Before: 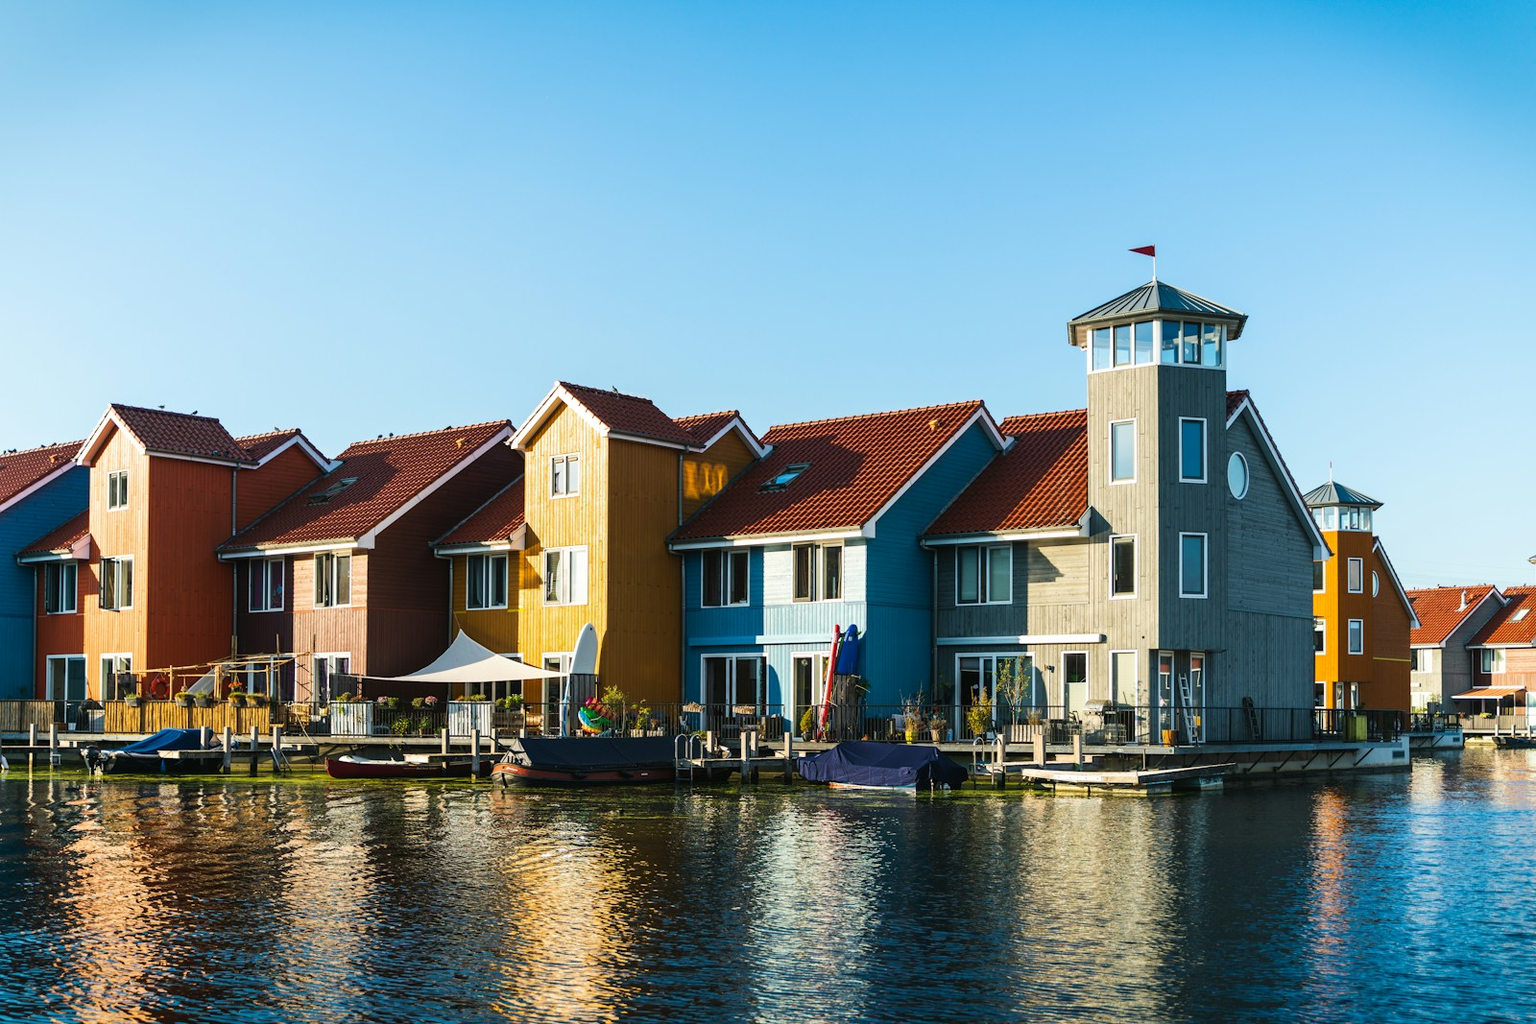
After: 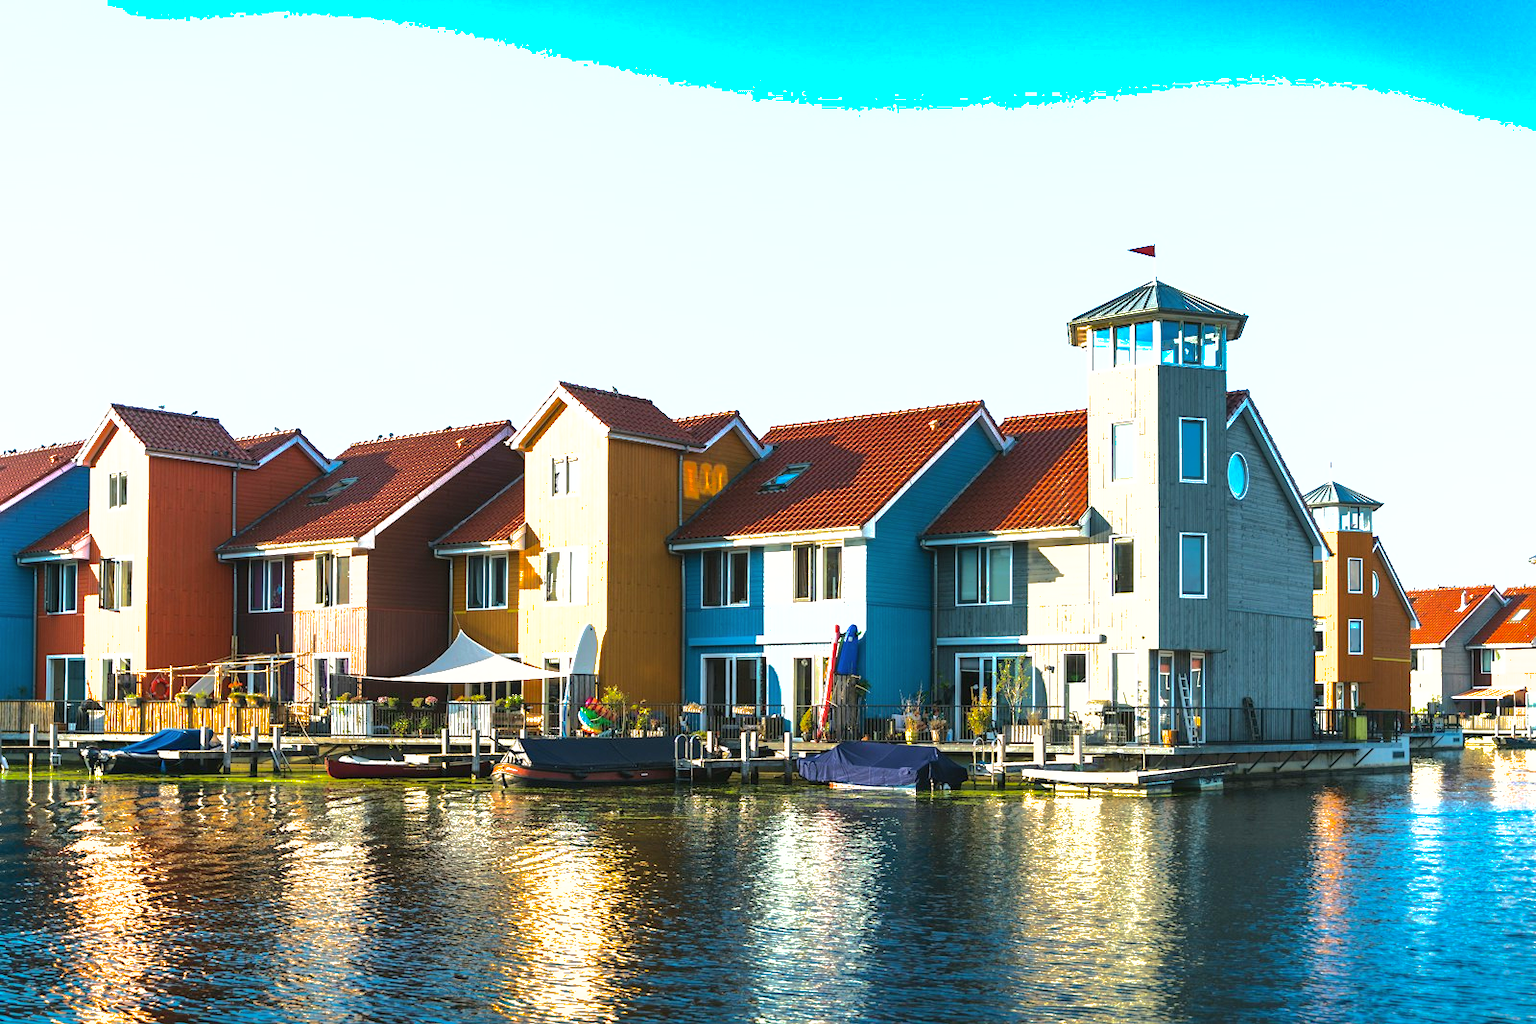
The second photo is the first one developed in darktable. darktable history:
exposure: black level correction 0, exposure 1.1 EV, compensate exposure bias true, compensate highlight preservation false
shadows and highlights: shadows 25, highlights -70
